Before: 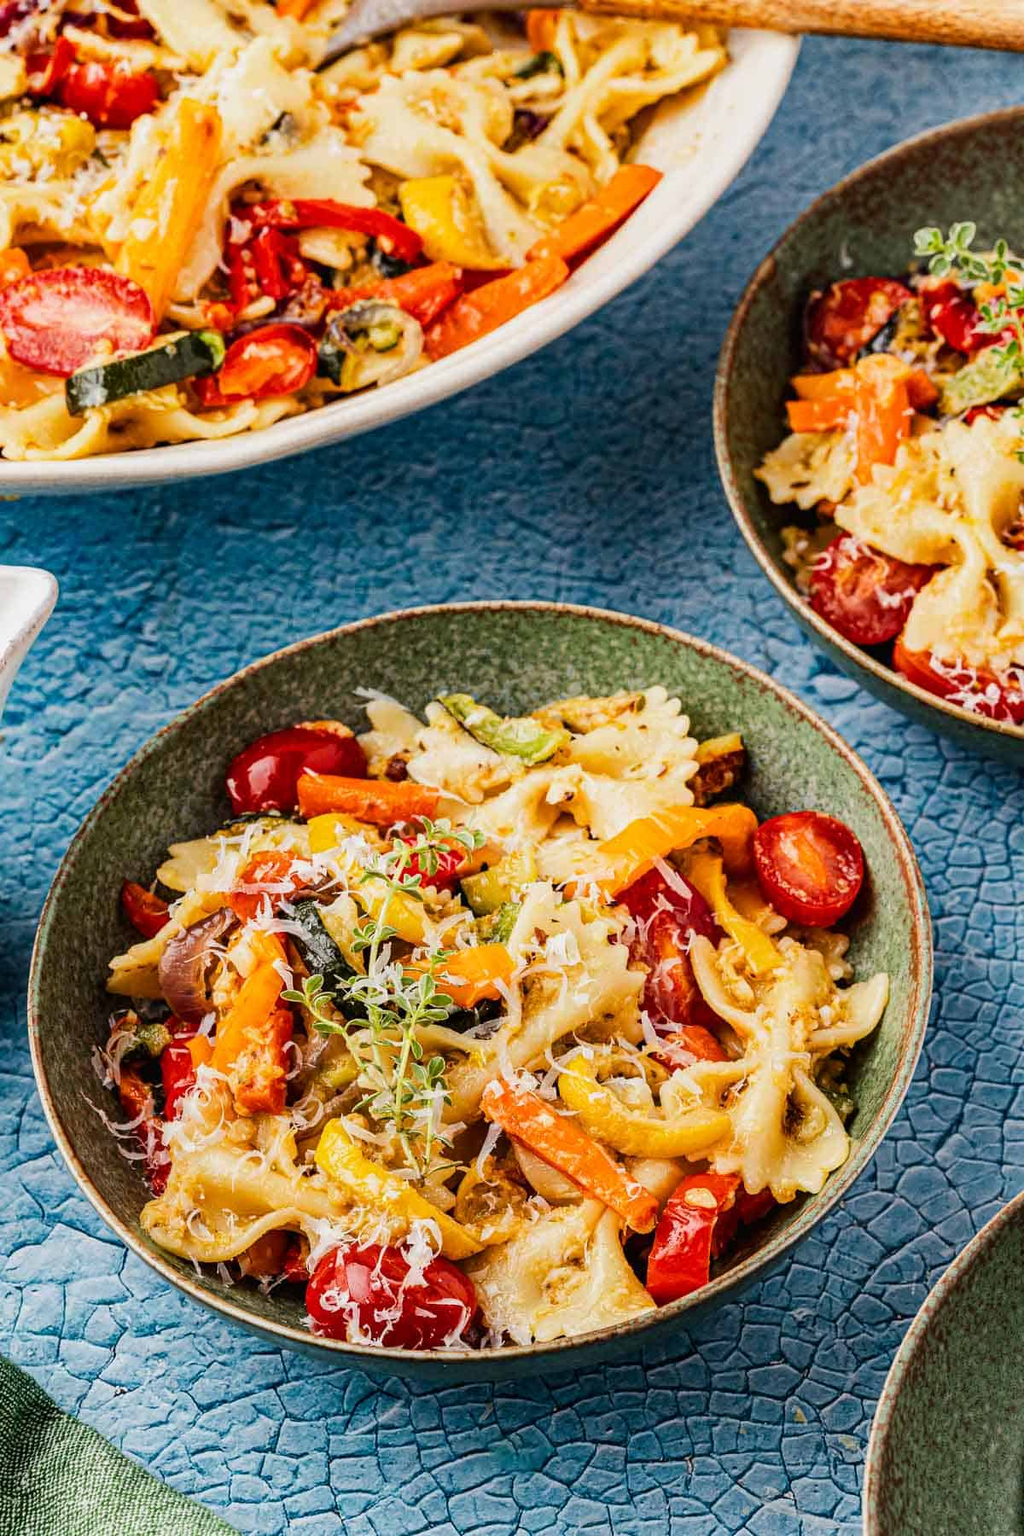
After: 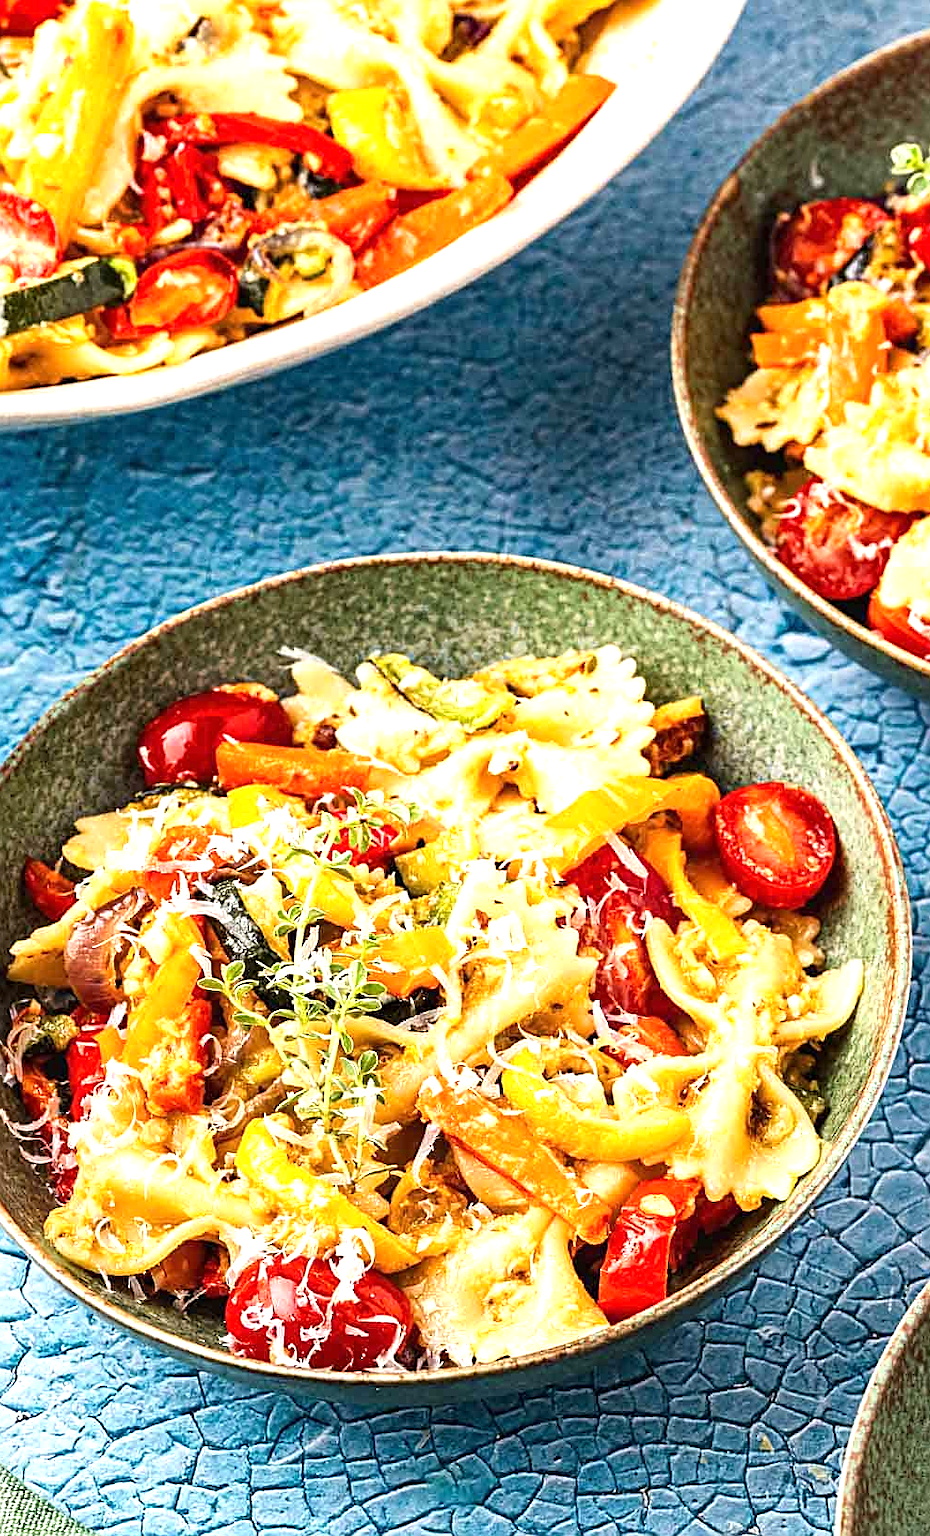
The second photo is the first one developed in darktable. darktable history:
crop: left 9.785%, top 6.291%, right 7.105%, bottom 2.288%
sharpen: on, module defaults
exposure: black level correction 0, exposure 0.953 EV, compensate exposure bias true, compensate highlight preservation false
